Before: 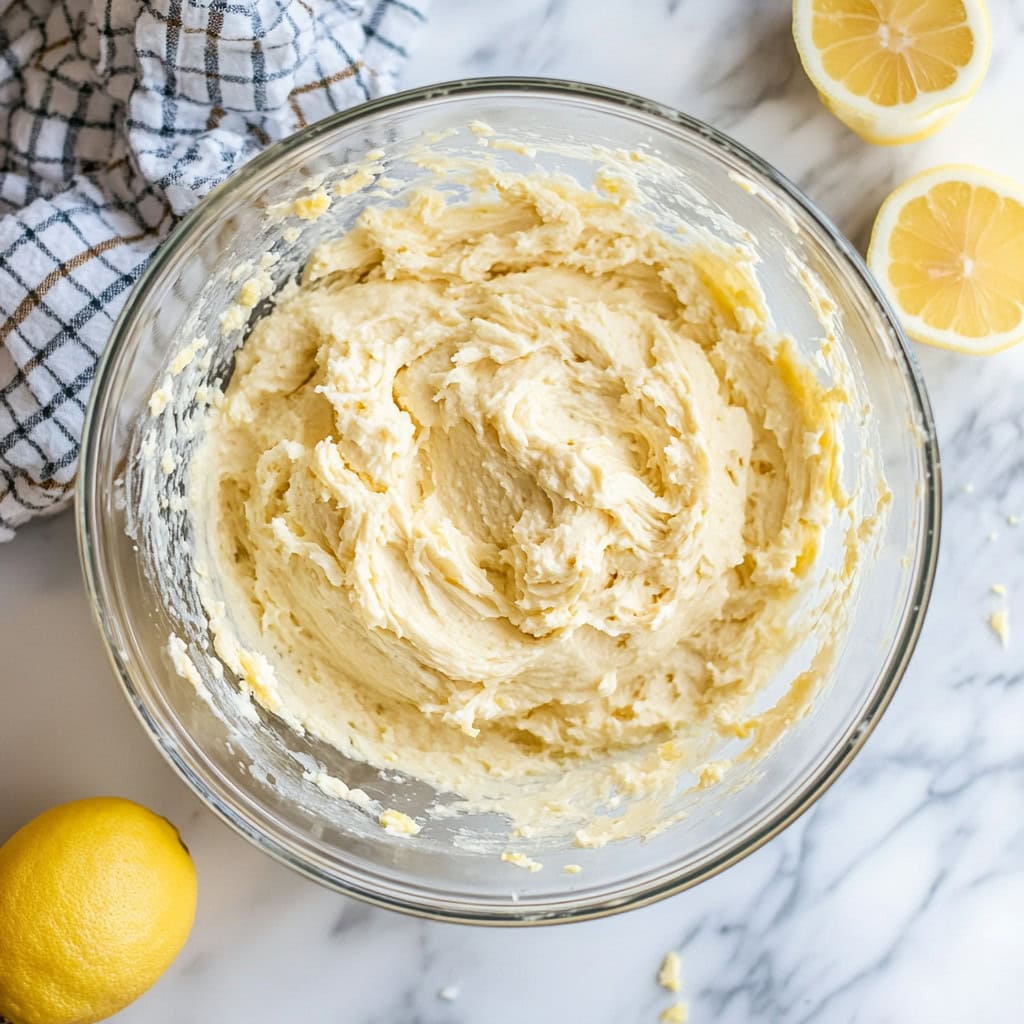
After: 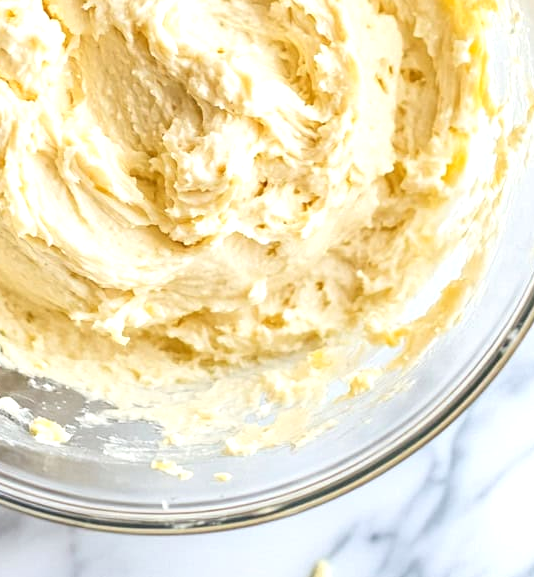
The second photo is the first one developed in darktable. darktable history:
crop: left 34.238%, top 38.324%, right 13.611%, bottom 5.277%
tone equalizer: -8 EV -0.379 EV, -7 EV -0.417 EV, -6 EV -0.355 EV, -5 EV -0.203 EV, -3 EV 0.193 EV, -2 EV 0.332 EV, -1 EV 0.394 EV, +0 EV 0.39 EV
